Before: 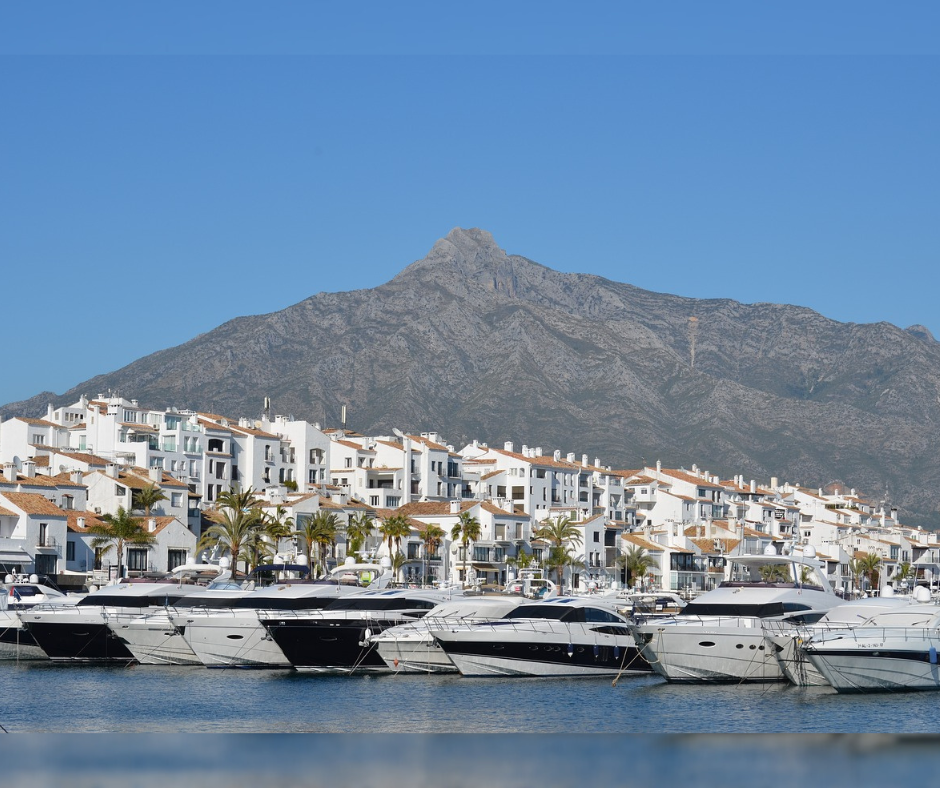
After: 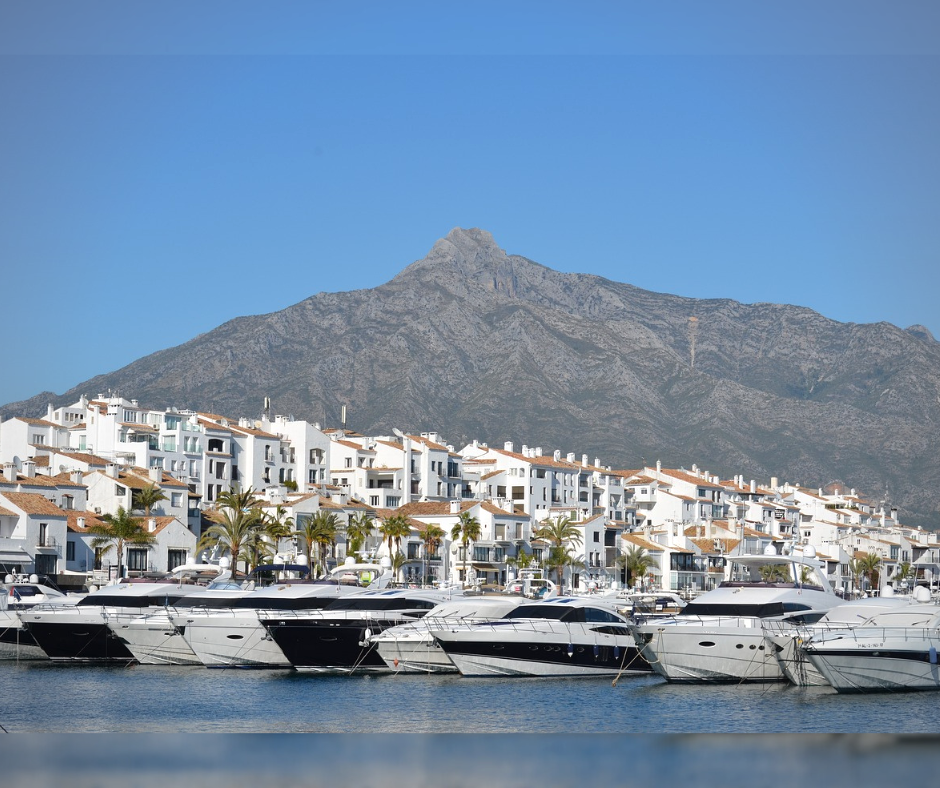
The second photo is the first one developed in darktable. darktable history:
exposure: exposure 0.178 EV, compensate exposure bias true, compensate highlight preservation false
vignetting: fall-off radius 81.94%
